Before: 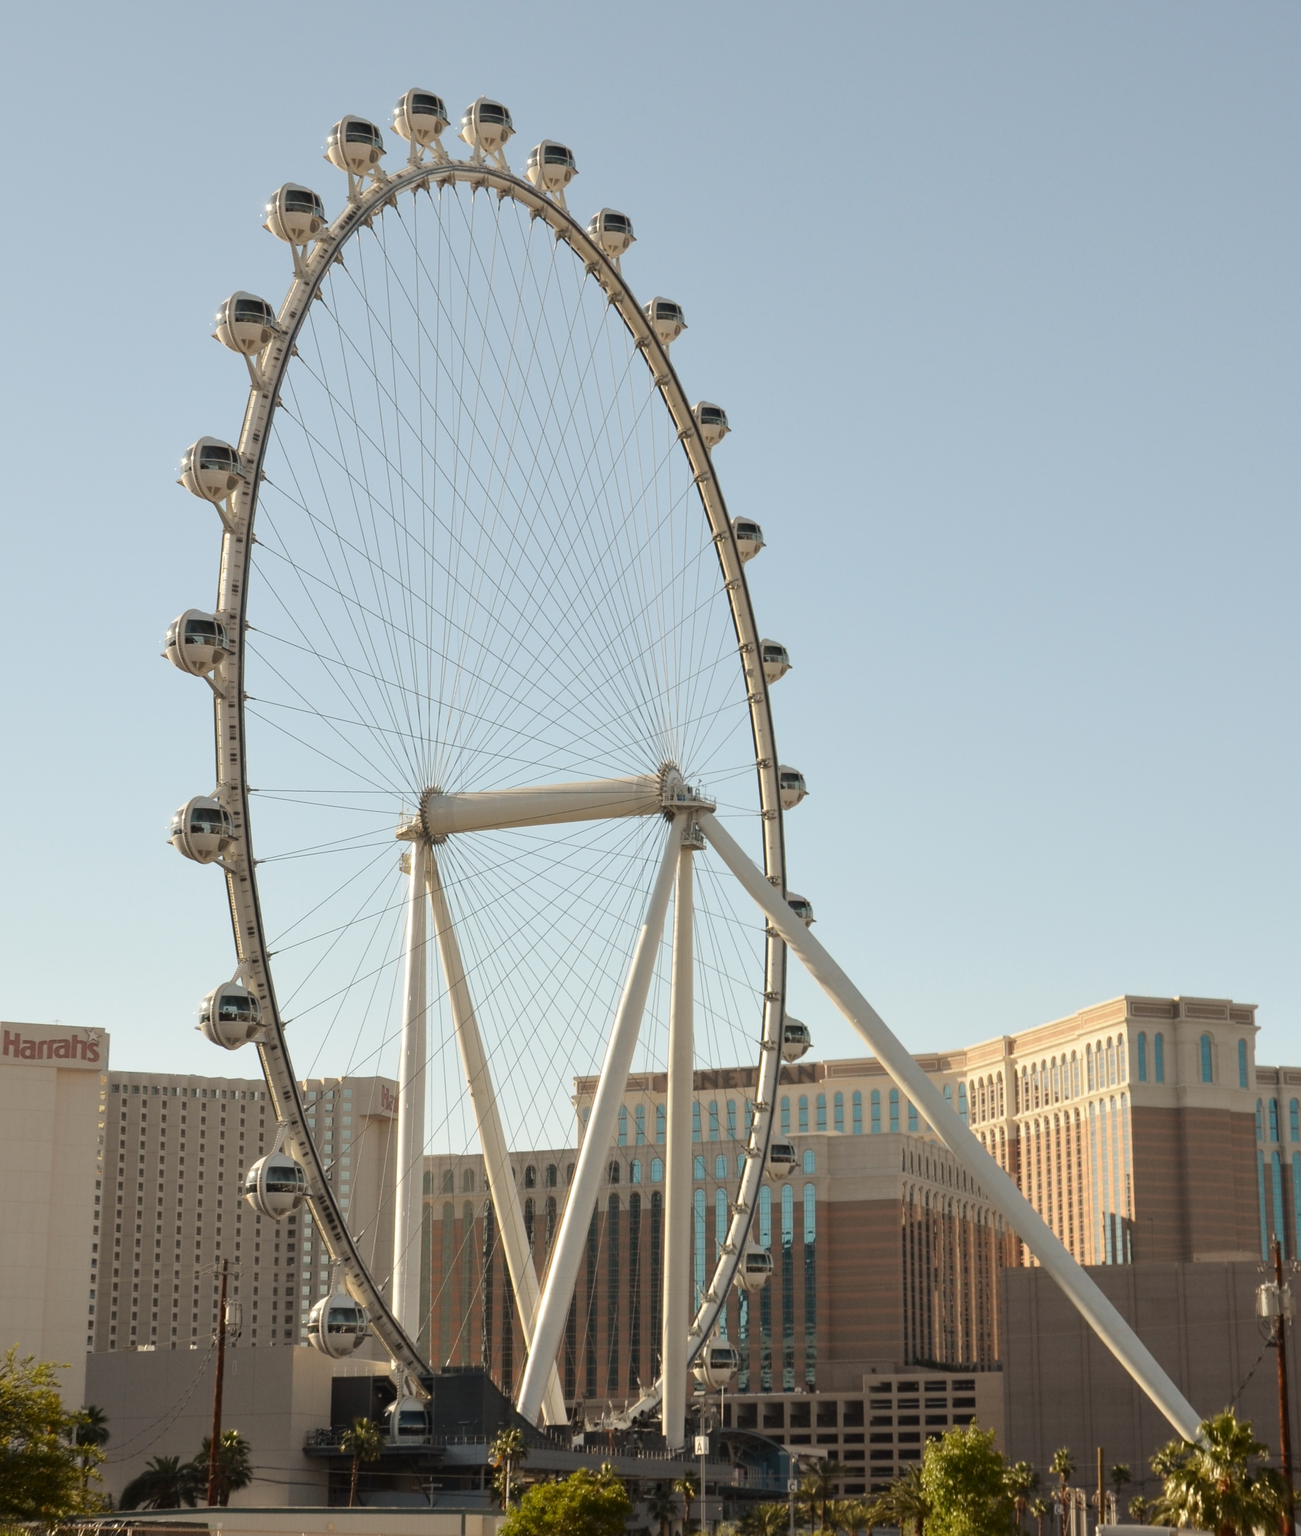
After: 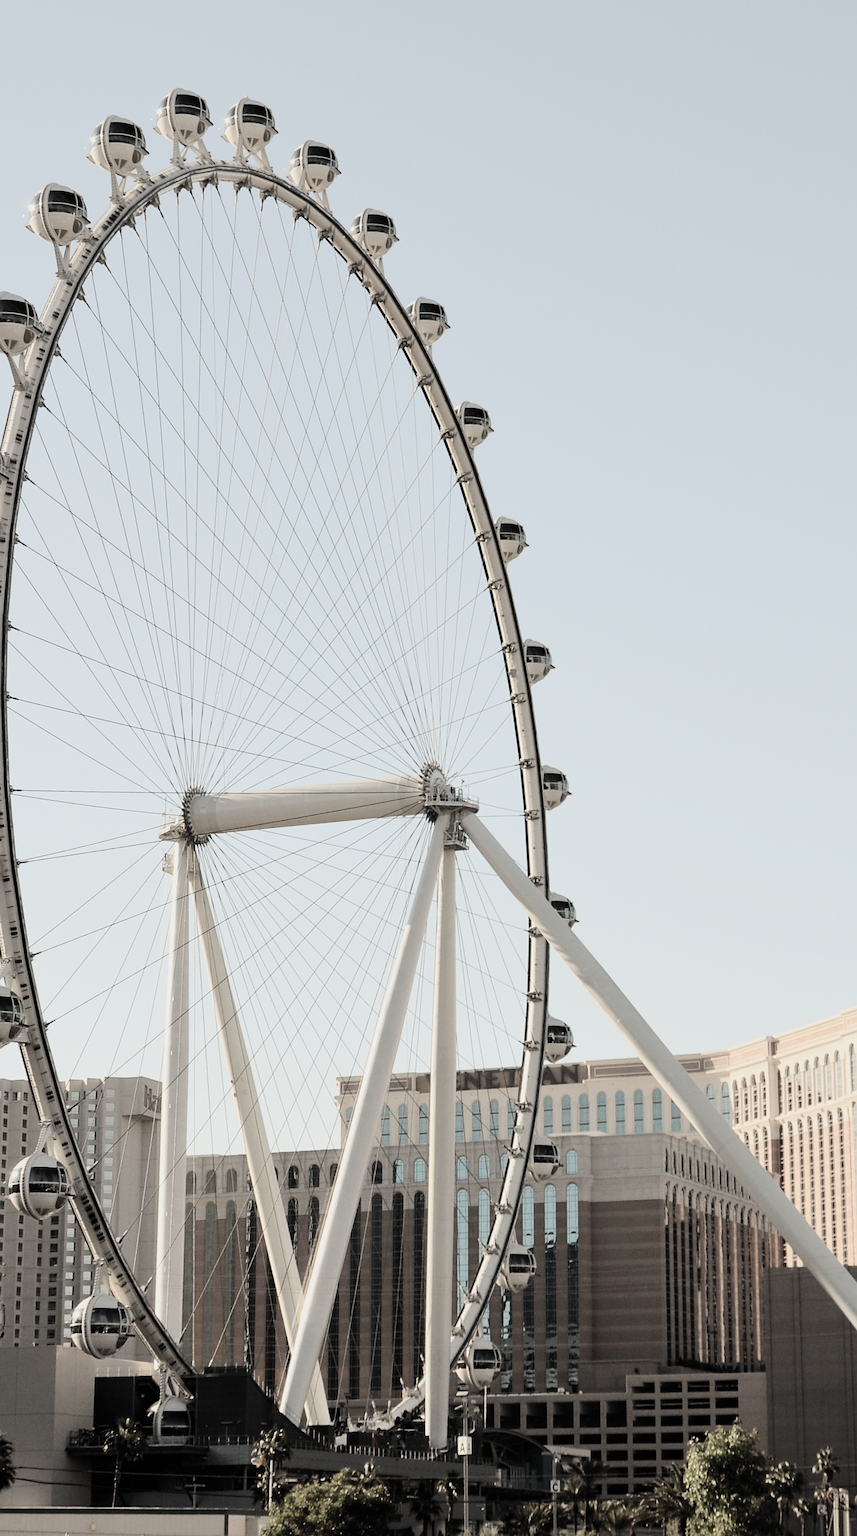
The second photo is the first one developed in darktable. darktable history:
filmic rgb: black relative exposure -5.08 EV, white relative exposure 3.96 EV, hardness 2.9, contrast 1.299, highlights saturation mix -28.77%, preserve chrominance RGB euclidean norm, color science v5 (2021), contrast in shadows safe, contrast in highlights safe
contrast brightness saturation: contrast 0.199, brightness 0.157, saturation 0.223
sharpen: on, module defaults
crop and rotate: left 18.262%, right 15.821%
